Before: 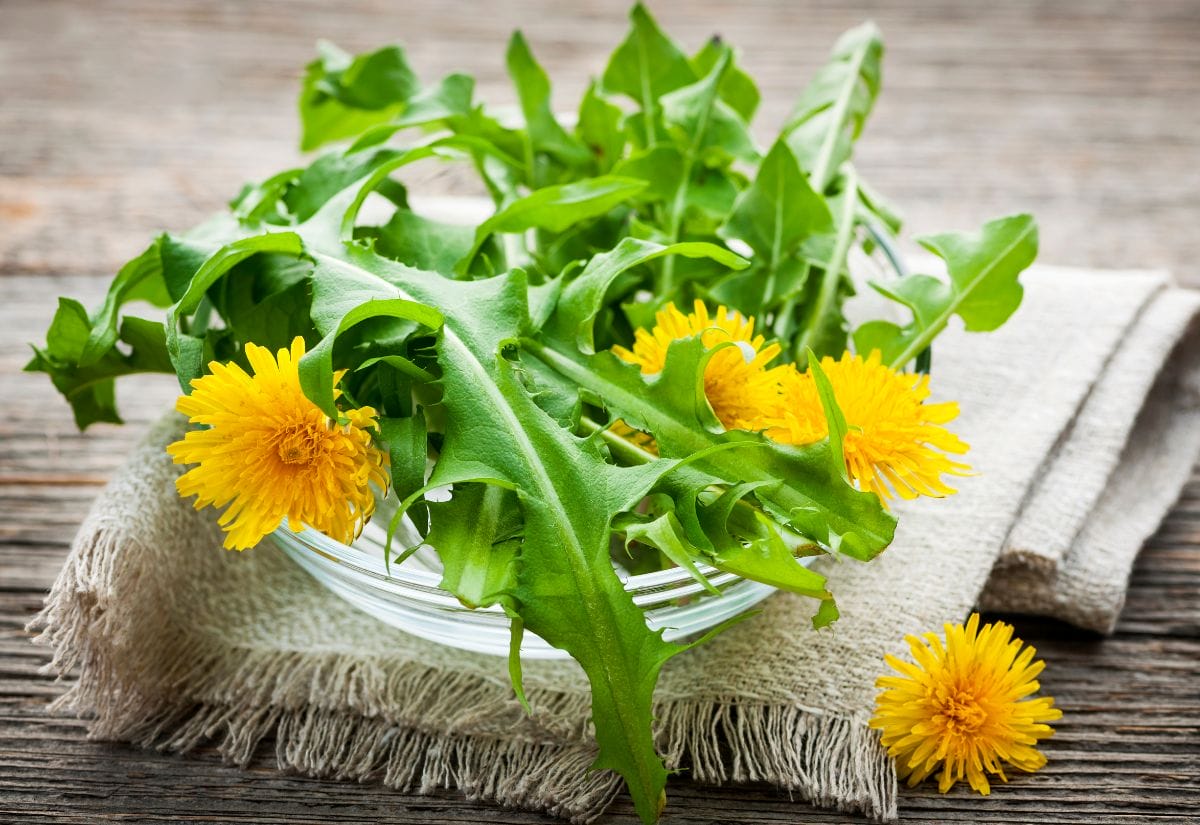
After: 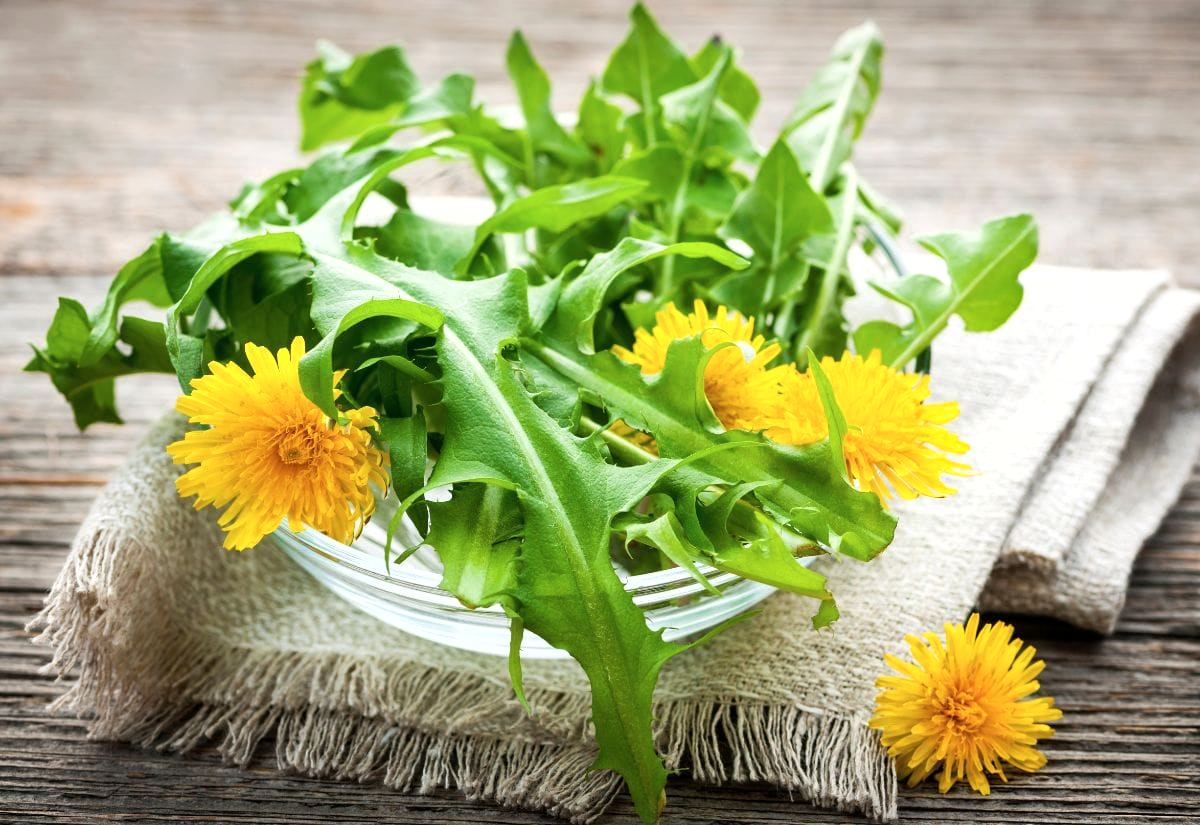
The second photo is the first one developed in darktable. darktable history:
shadows and highlights: radius 45.33, white point adjustment 6.79, compress 79.23%, soften with gaussian
tone equalizer: edges refinement/feathering 500, mask exposure compensation -1.57 EV, preserve details no
